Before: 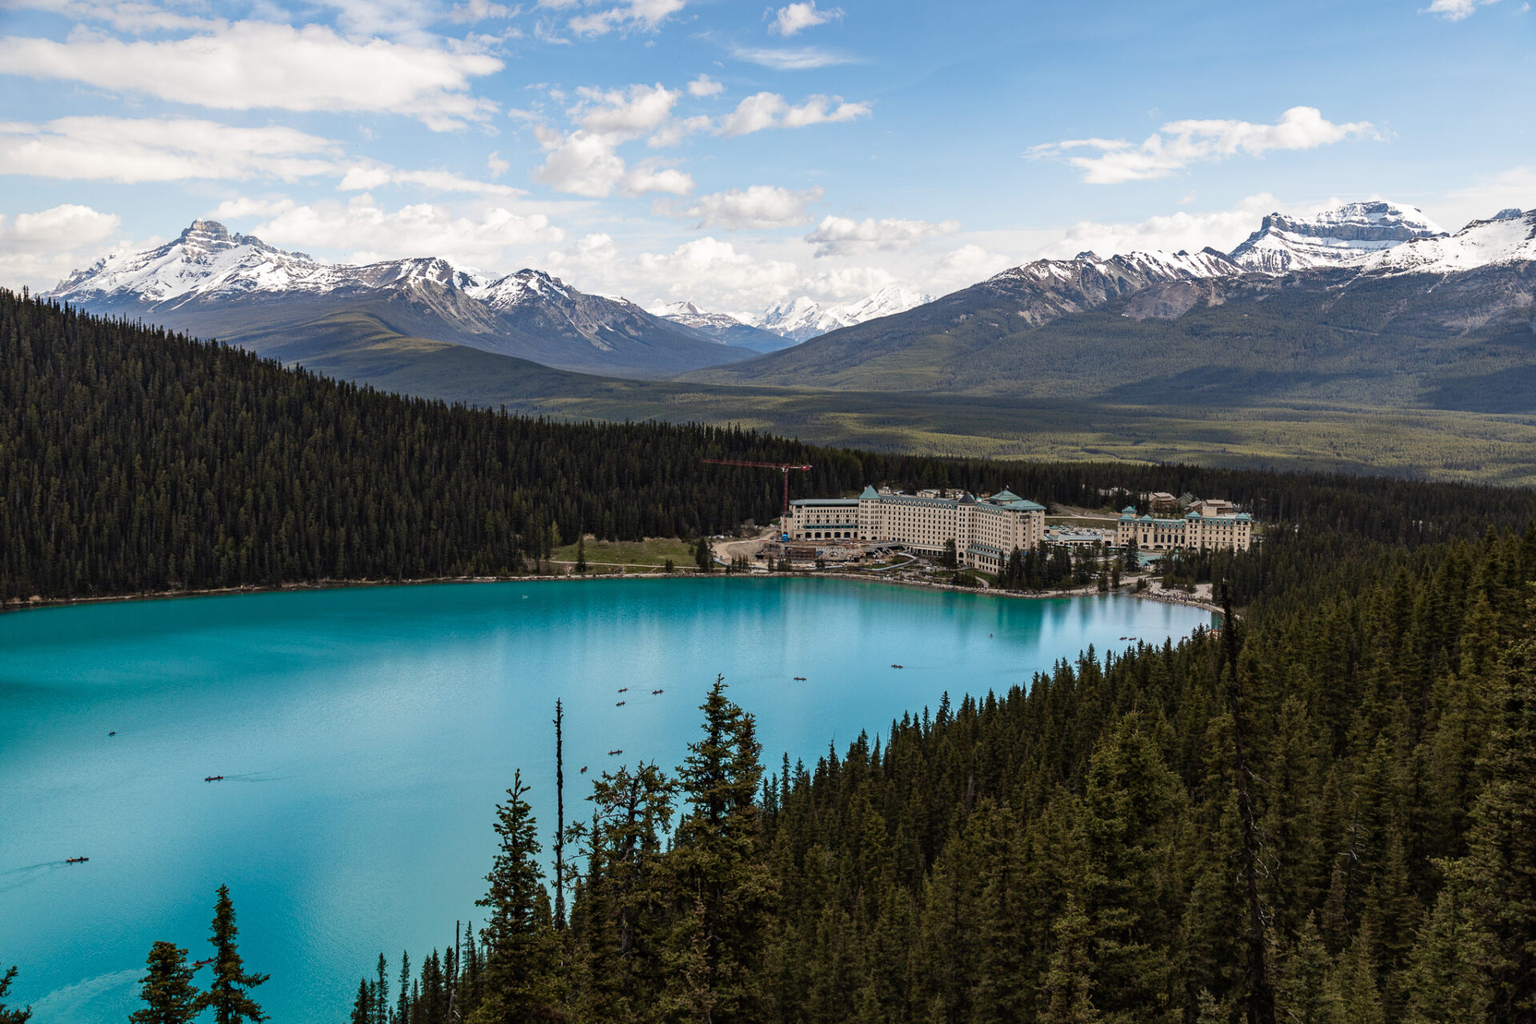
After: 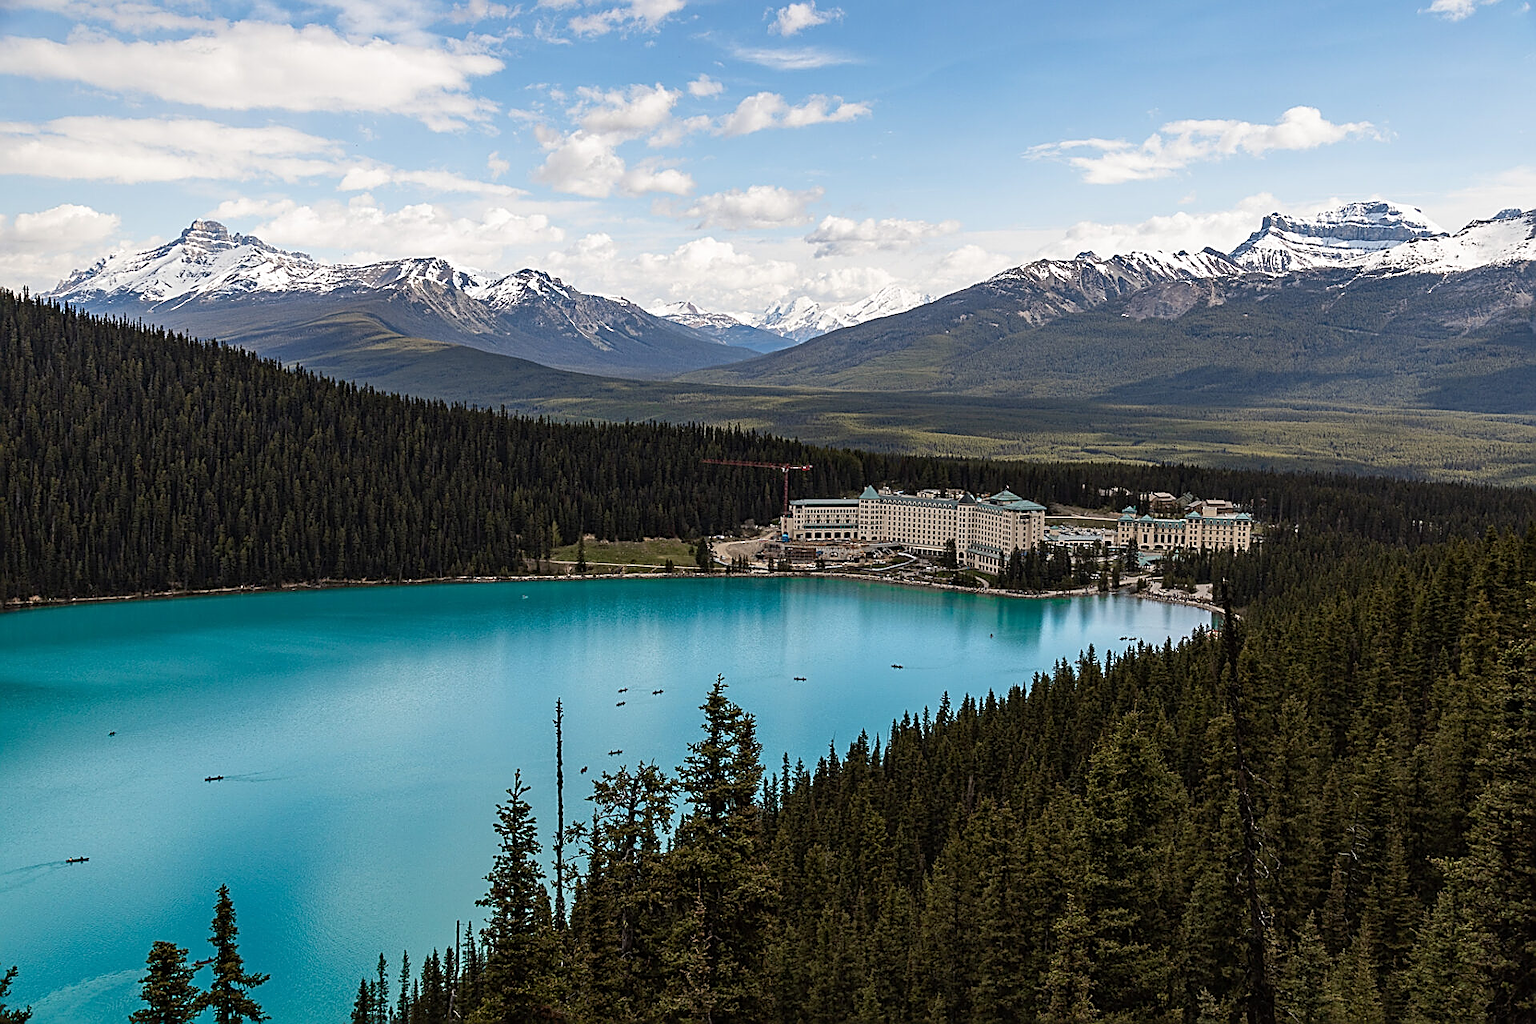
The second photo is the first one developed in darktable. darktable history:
tone equalizer: -8 EV 0.076 EV
sharpen: amount 0.995
